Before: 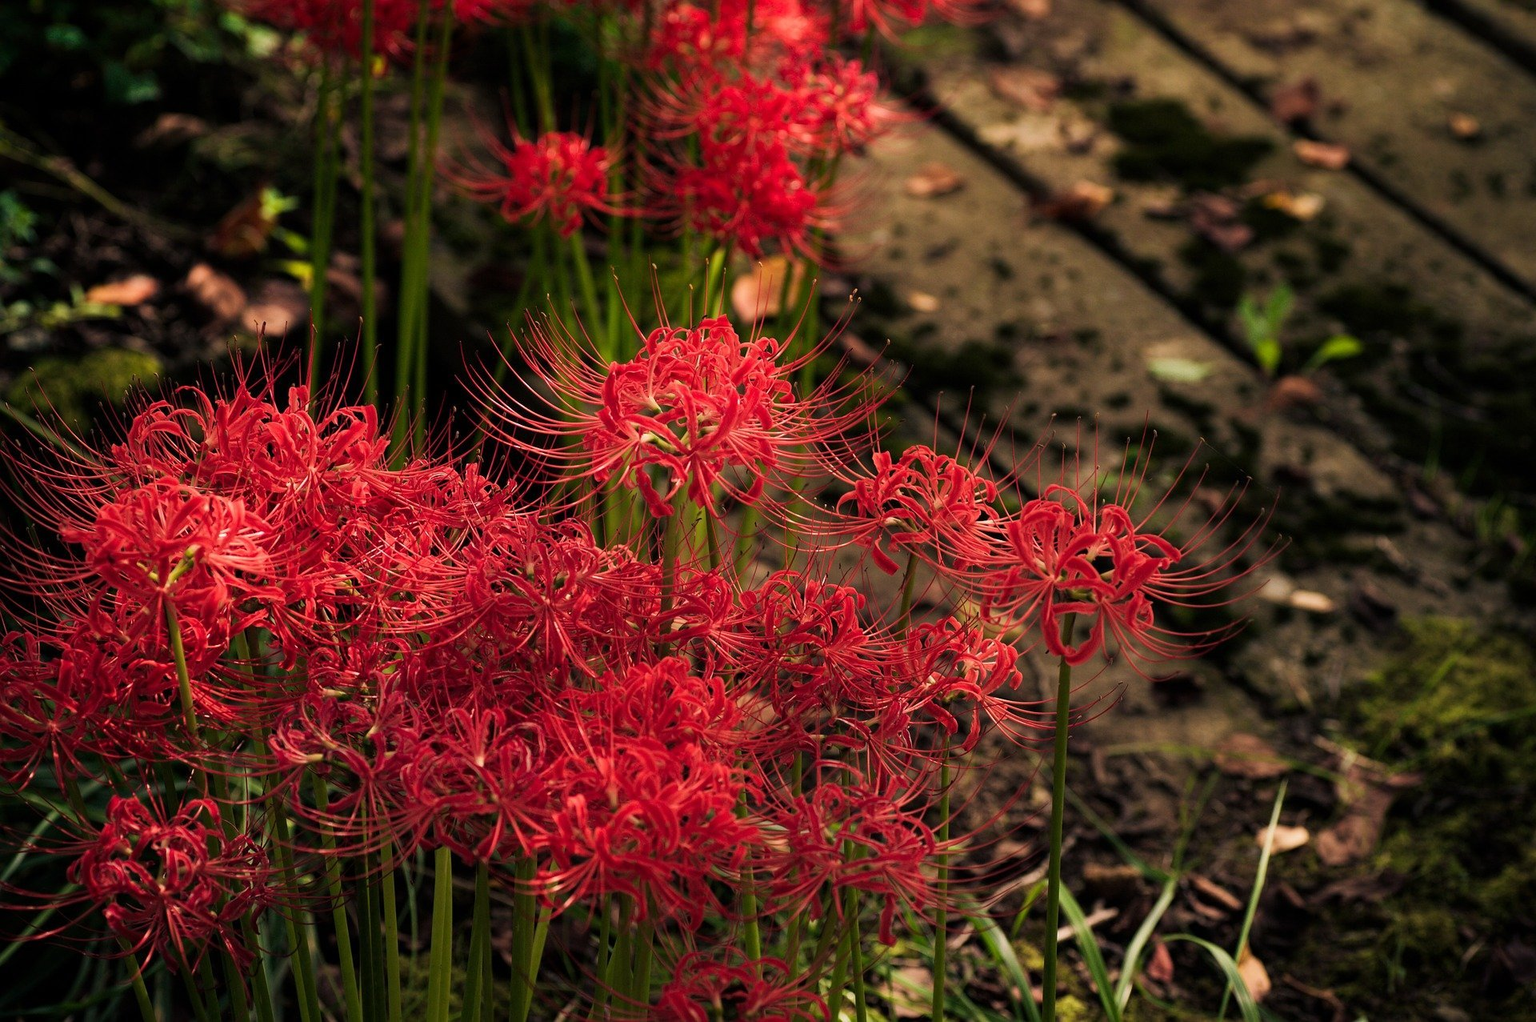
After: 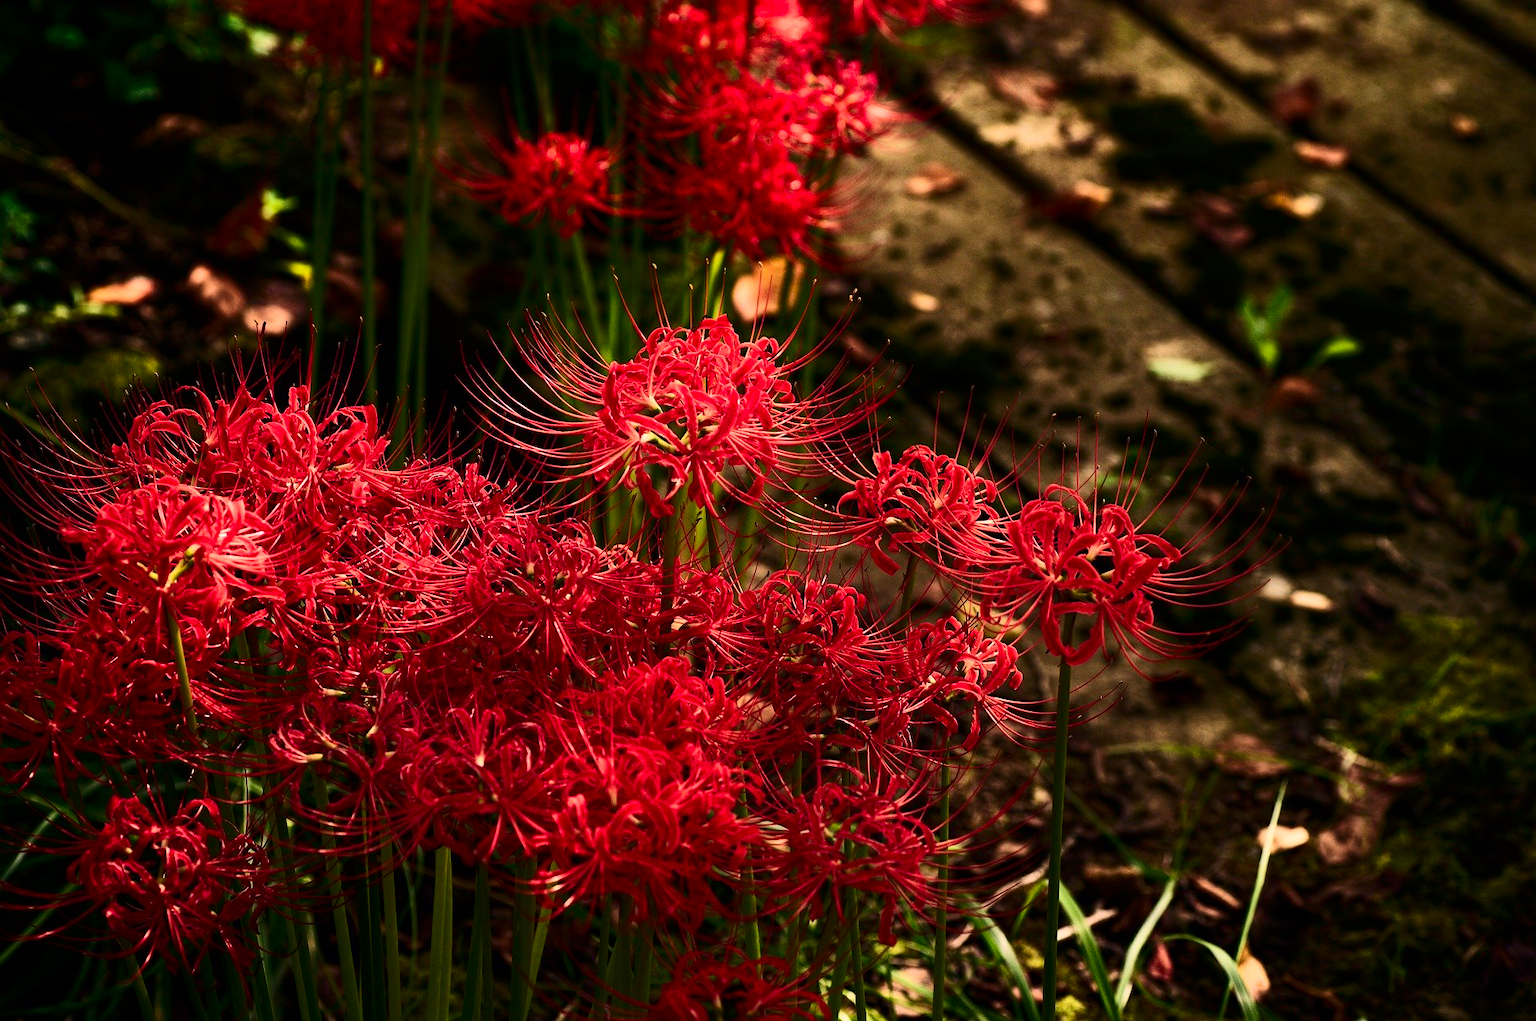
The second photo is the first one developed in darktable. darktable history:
contrast brightness saturation: contrast 0.414, brightness 0.046, saturation 0.253
